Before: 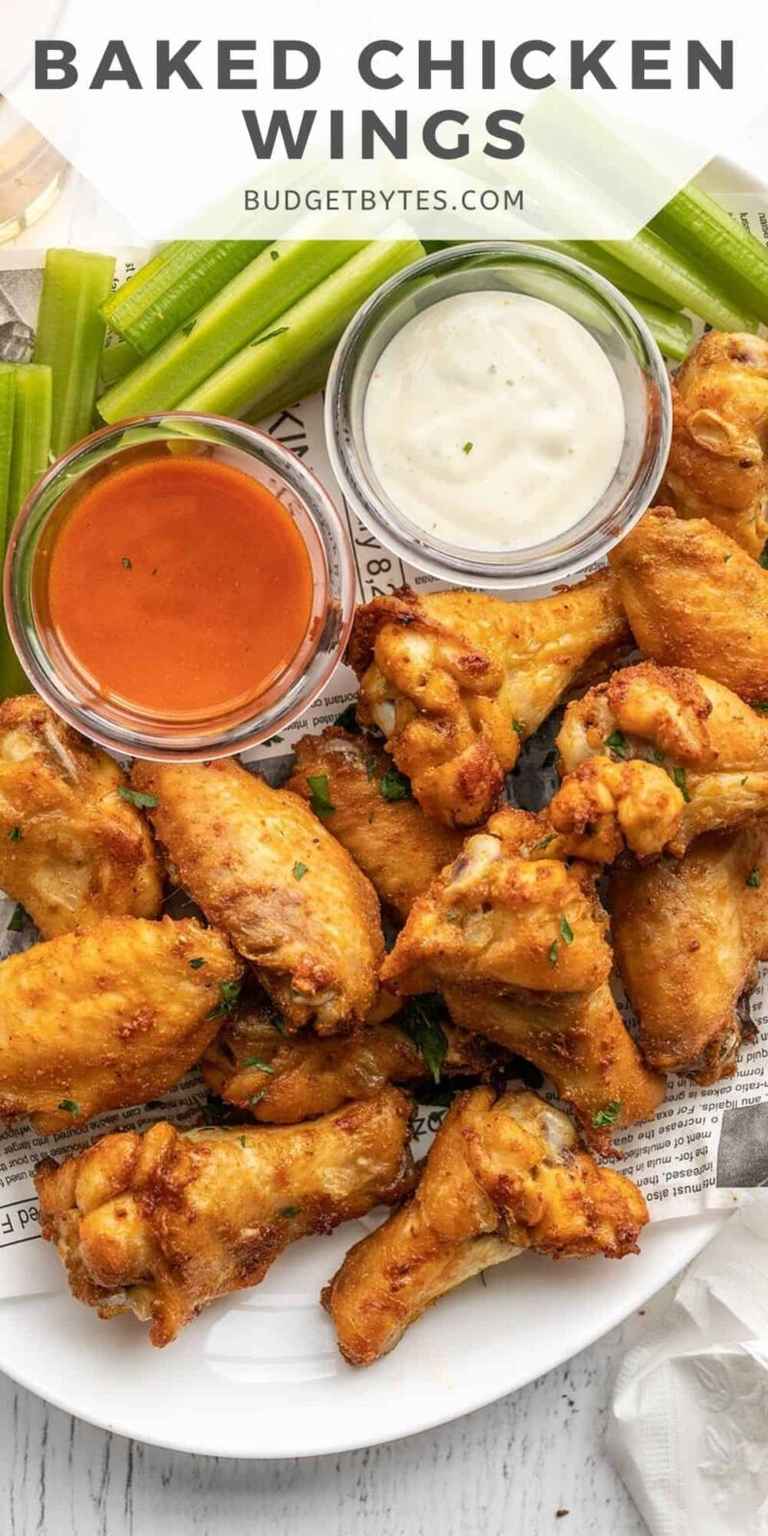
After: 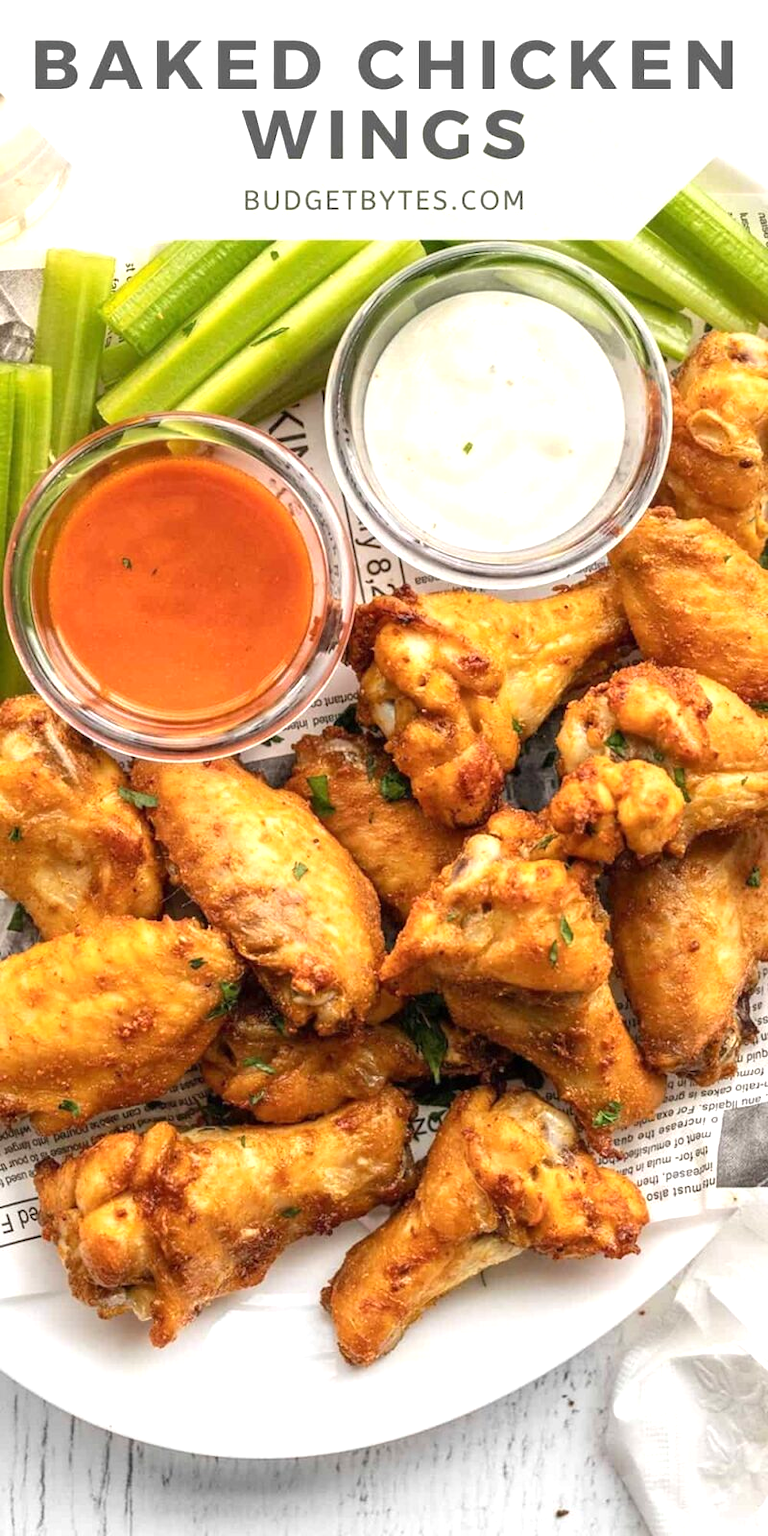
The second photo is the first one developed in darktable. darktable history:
exposure: exposure 0.557 EV, compensate exposure bias true, compensate highlight preservation false
